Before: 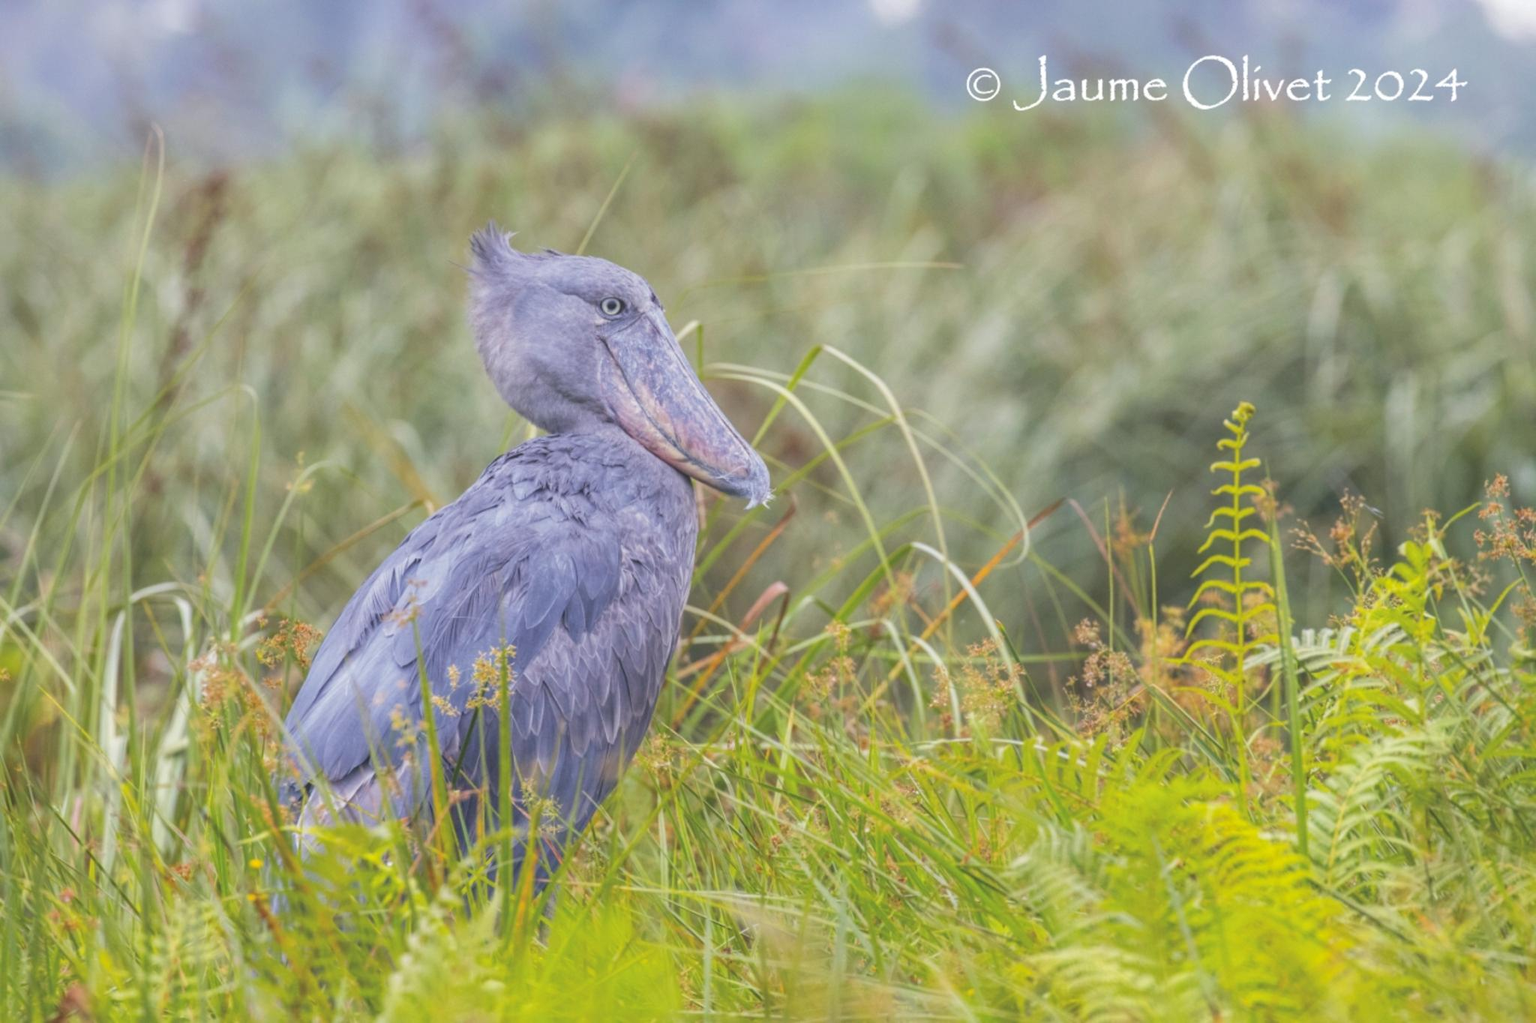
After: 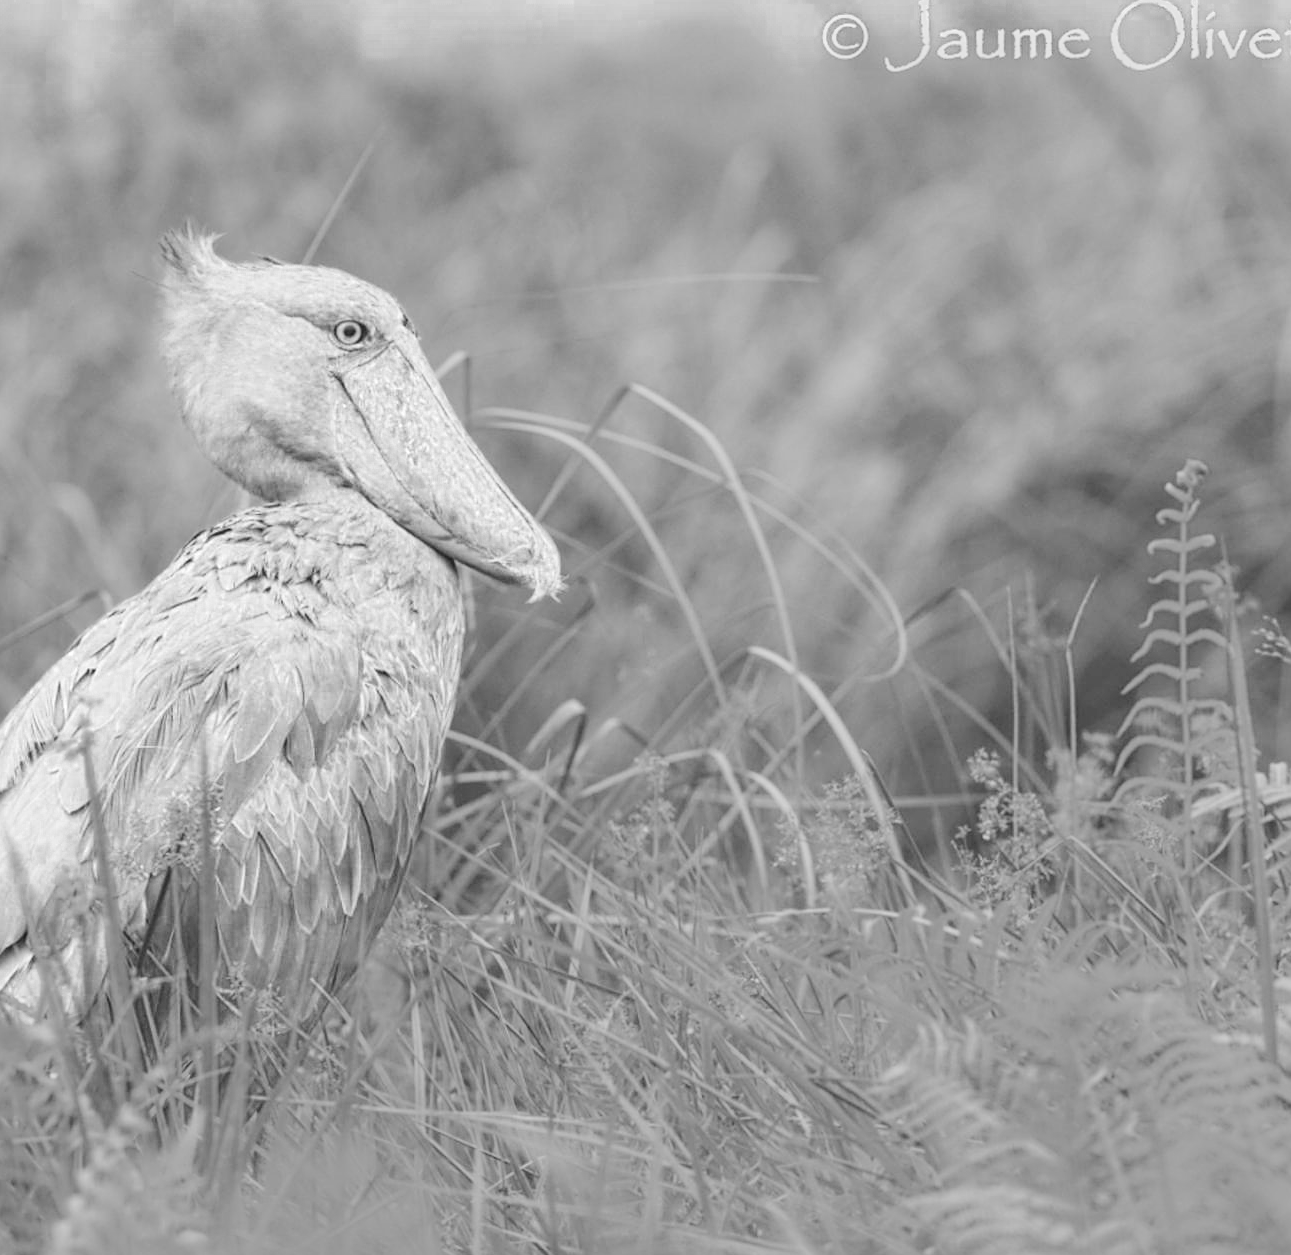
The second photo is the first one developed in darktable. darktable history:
sharpen: on, module defaults
color zones: curves: ch0 [(0, 0.613) (0.01, 0.613) (0.245, 0.448) (0.498, 0.529) (0.642, 0.665) (0.879, 0.777) (0.99, 0.613)]; ch1 [(0, 0) (0.143, 0) (0.286, 0) (0.429, 0) (0.571, 0) (0.714, 0) (0.857, 0)], mix 26.71%
contrast brightness saturation: contrast 0.15, brightness 0.049
crop and rotate: left 22.766%, top 5.636%, right 14.169%, bottom 2.342%
filmic rgb: black relative exposure -7.65 EV, white relative exposure 4.56 EV, hardness 3.61, color science v6 (2022)
